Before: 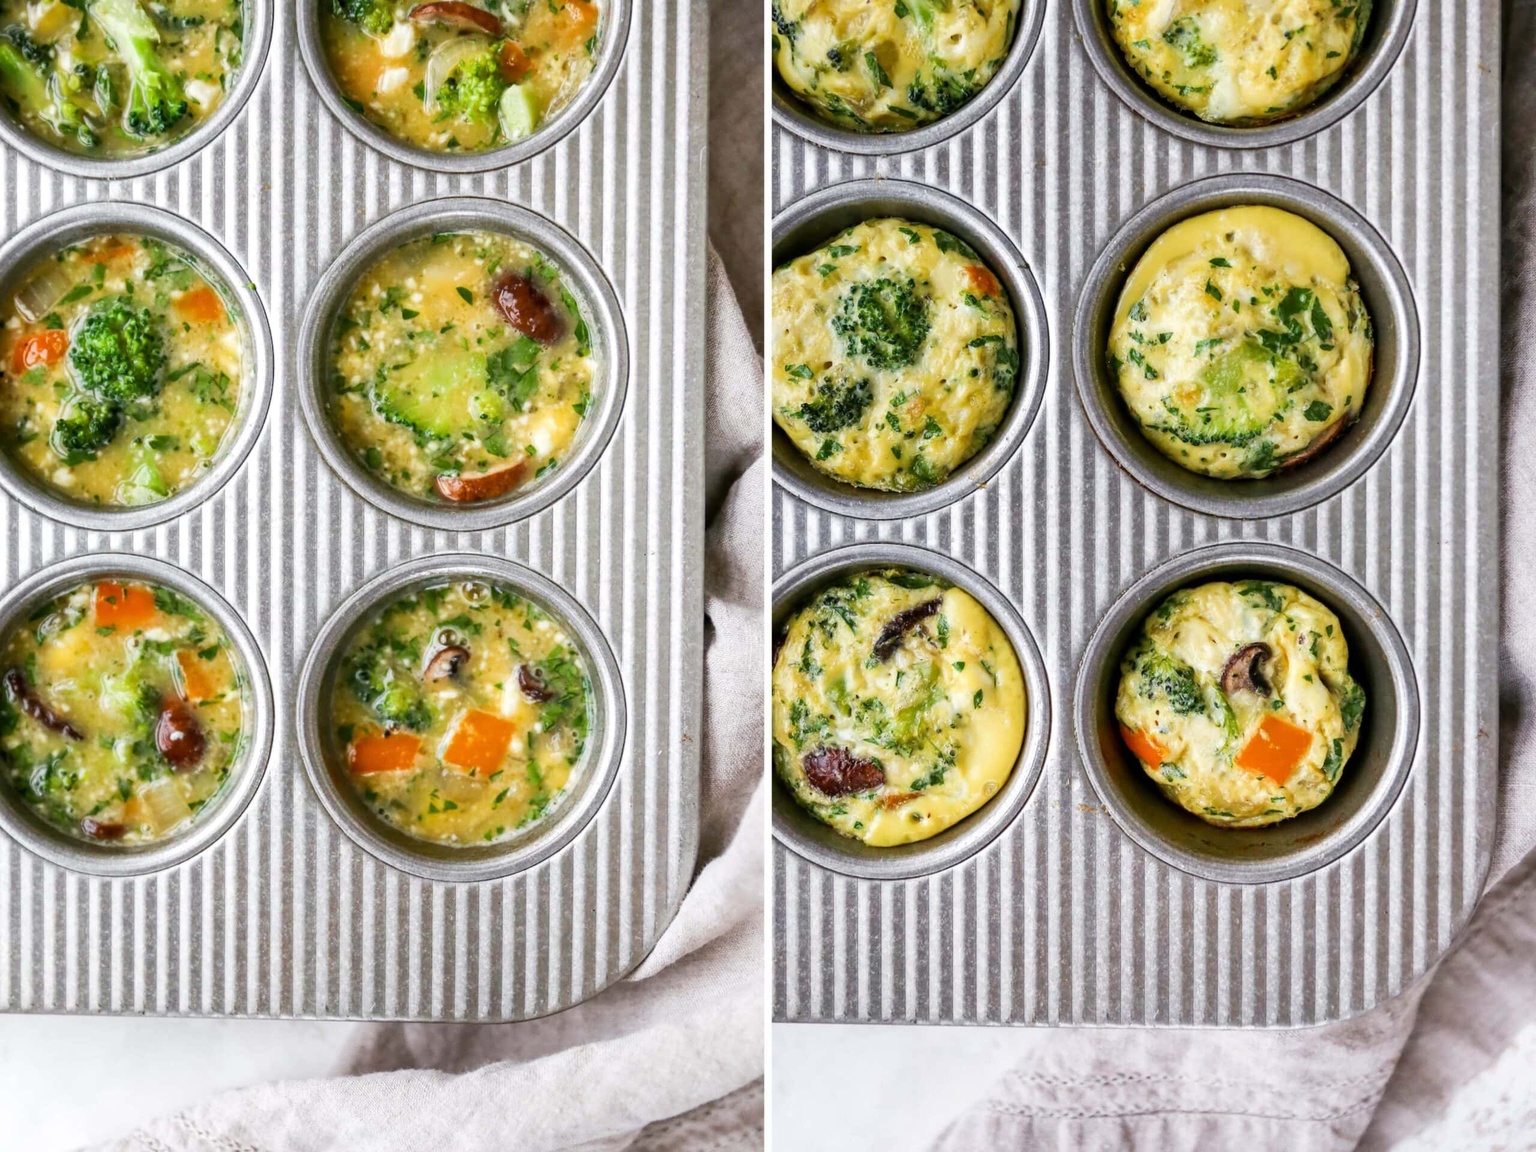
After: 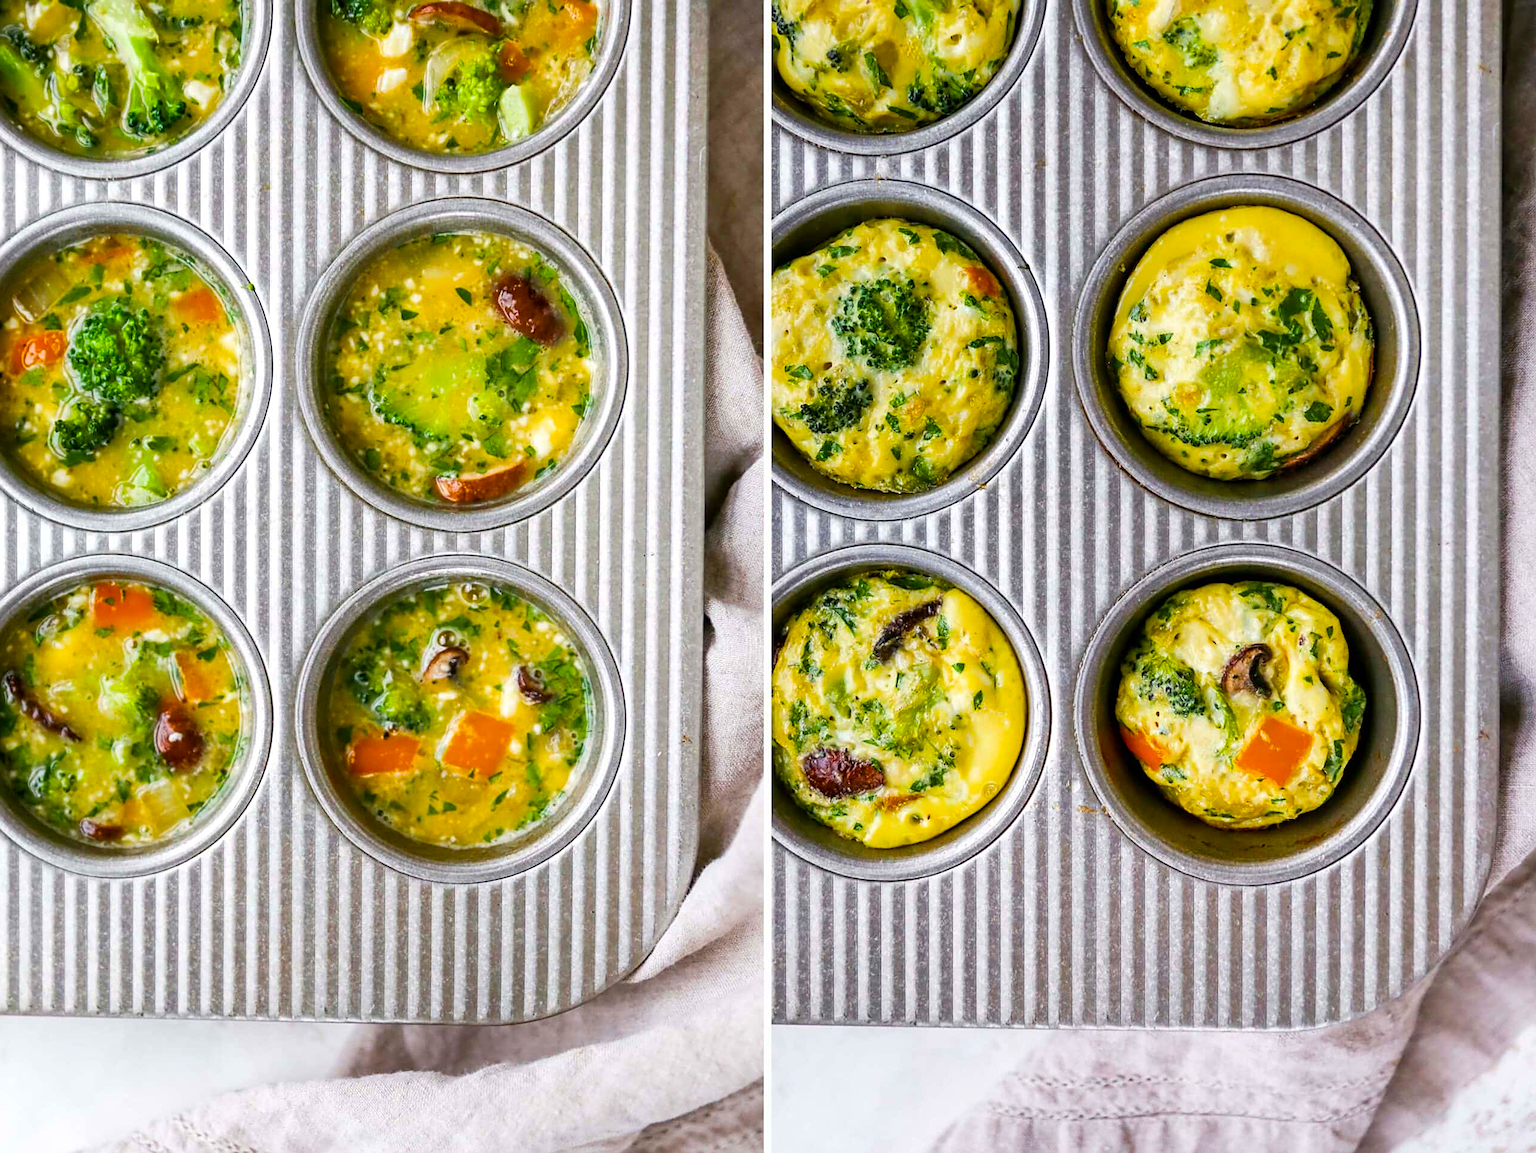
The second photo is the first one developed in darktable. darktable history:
color balance rgb: linear chroma grading › global chroma 15%, perceptual saturation grading › global saturation 30%
crop and rotate: left 0.126%
sharpen: on, module defaults
